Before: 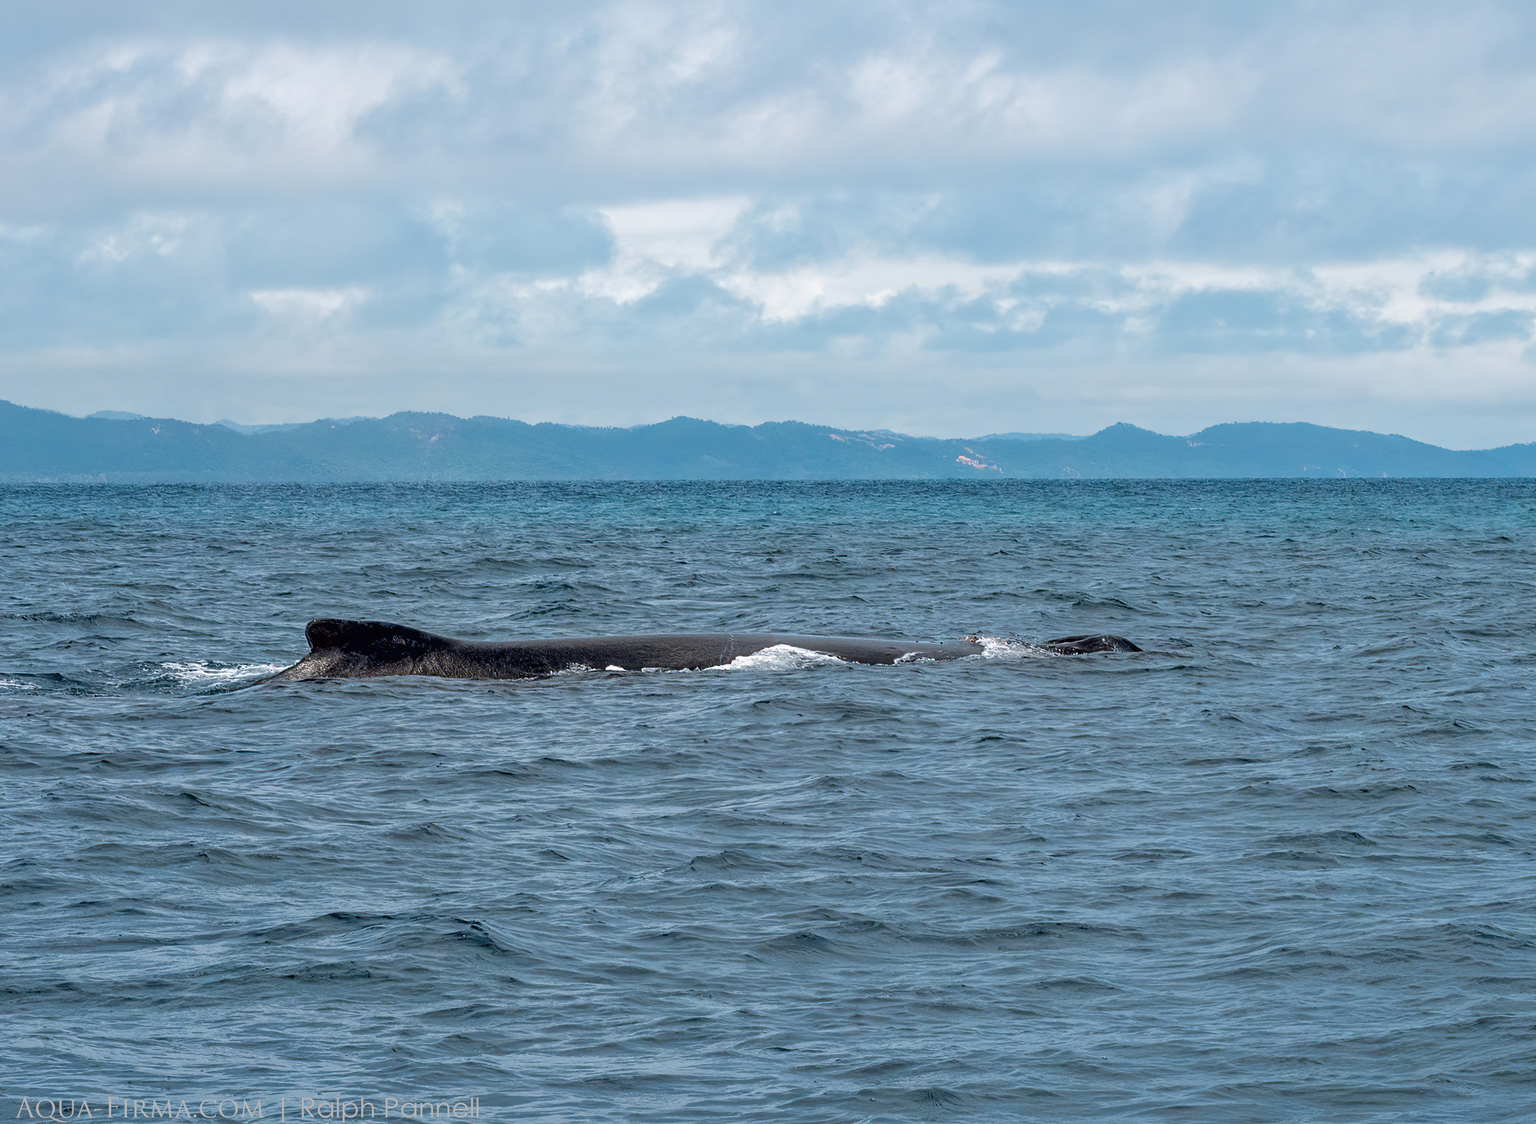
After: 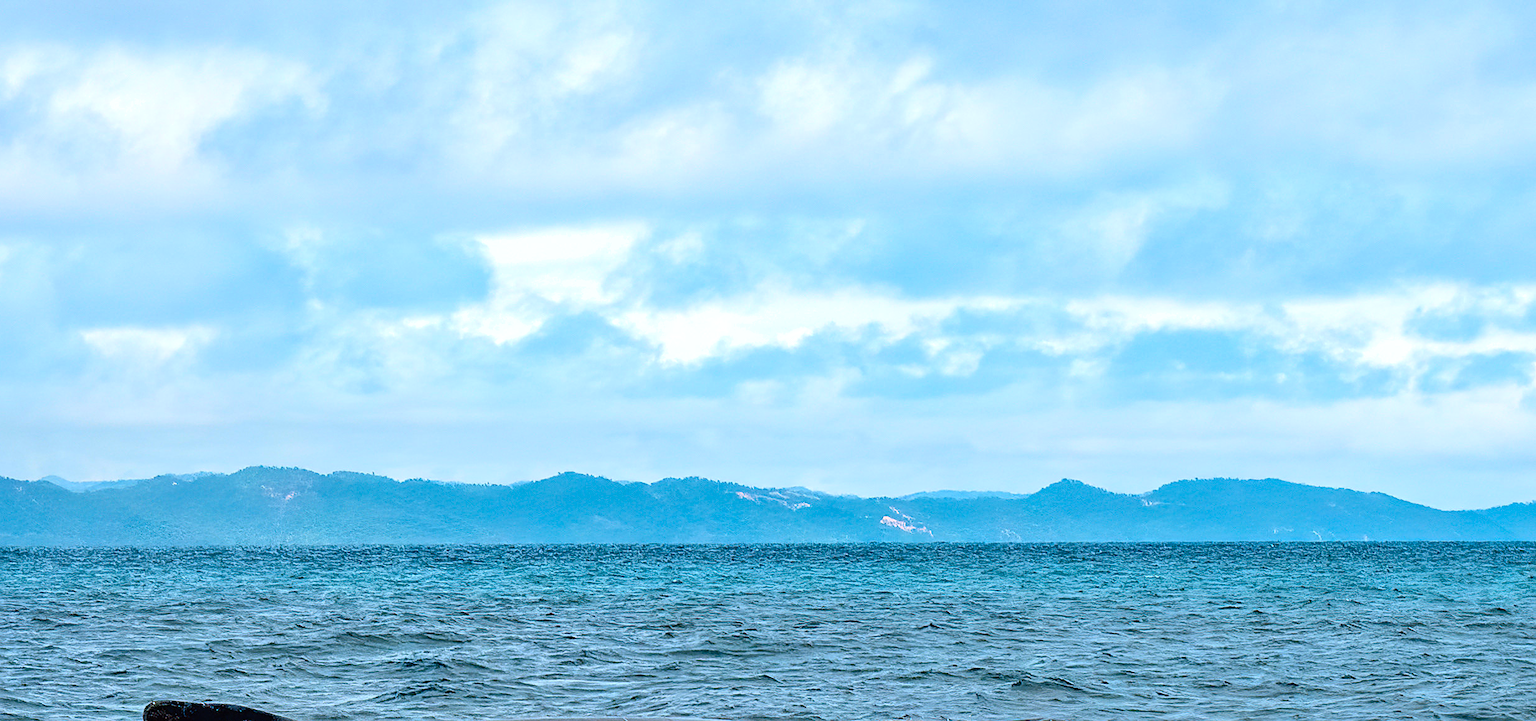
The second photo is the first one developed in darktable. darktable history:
contrast brightness saturation: contrast 0.199, brightness 0.168, saturation 0.218
color balance rgb: shadows lift › luminance -7.574%, shadows lift › chroma 2.26%, shadows lift › hue 167.58°, perceptual saturation grading › global saturation 10.107%, perceptual brilliance grading › highlights 8.416%, perceptual brilliance grading › mid-tones 2.931%, perceptual brilliance grading › shadows 1.276%
shadows and highlights: shadows 33.61, highlights -46.97, compress 49.96%, soften with gaussian
crop and rotate: left 11.688%, bottom 43.299%
color zones: curves: ch2 [(0, 0.5) (0.143, 0.517) (0.286, 0.571) (0.429, 0.522) (0.571, 0.5) (0.714, 0.5) (0.857, 0.5) (1, 0.5)]
sharpen: on, module defaults
exposure: exposure -0.276 EV, compensate exposure bias true, compensate highlight preservation false
